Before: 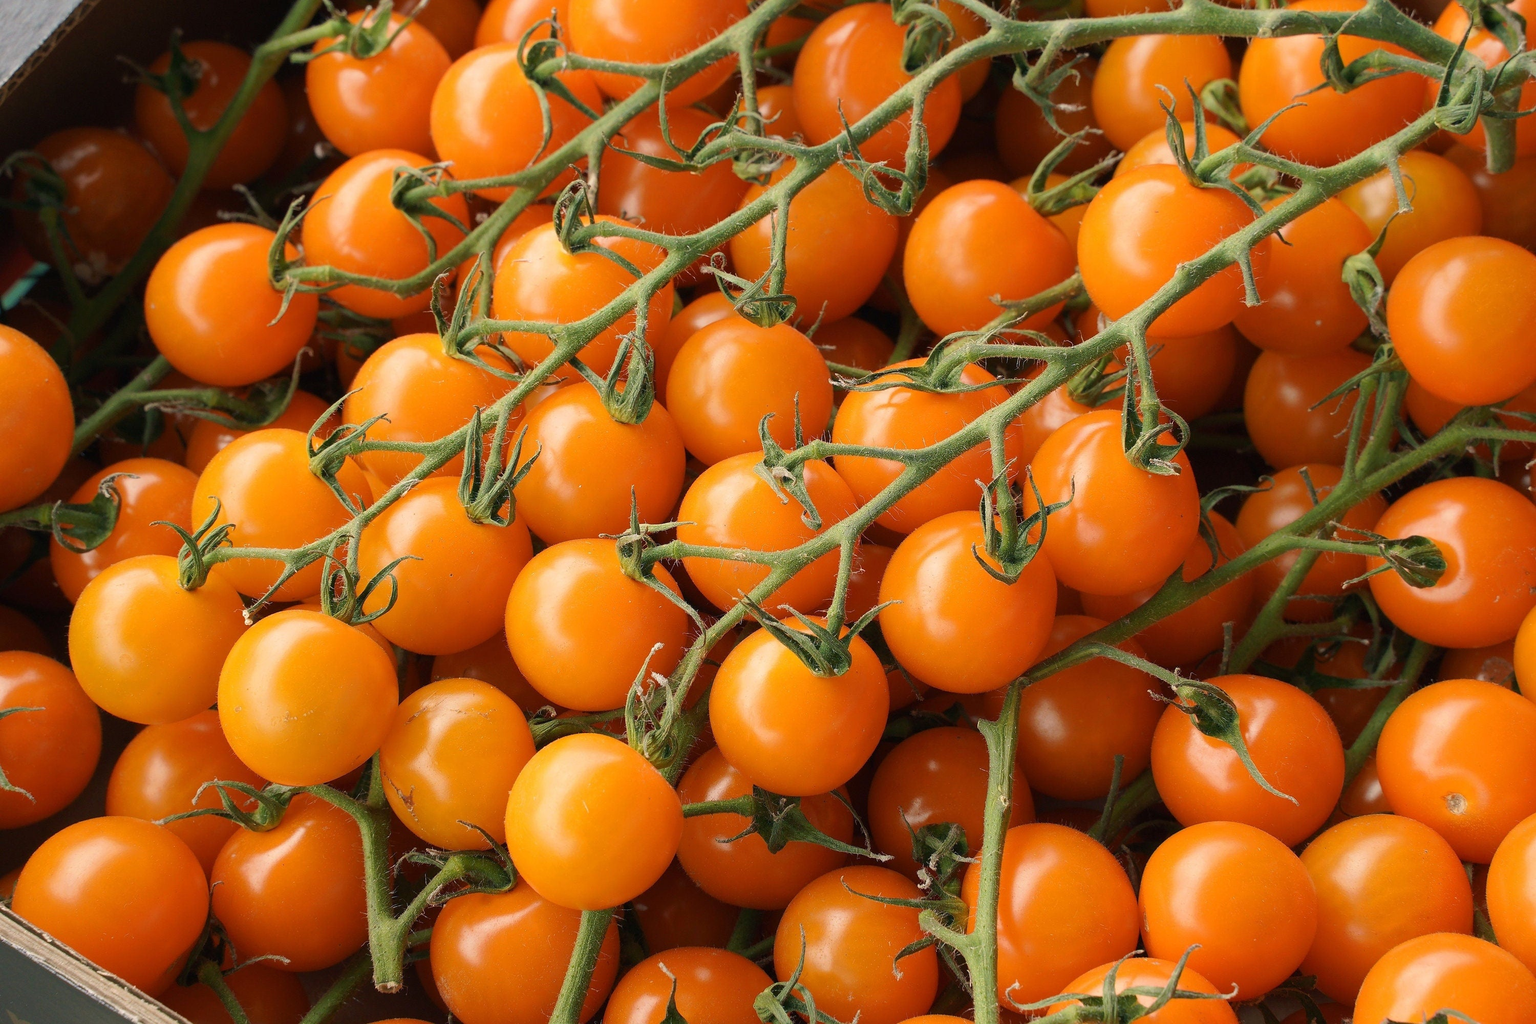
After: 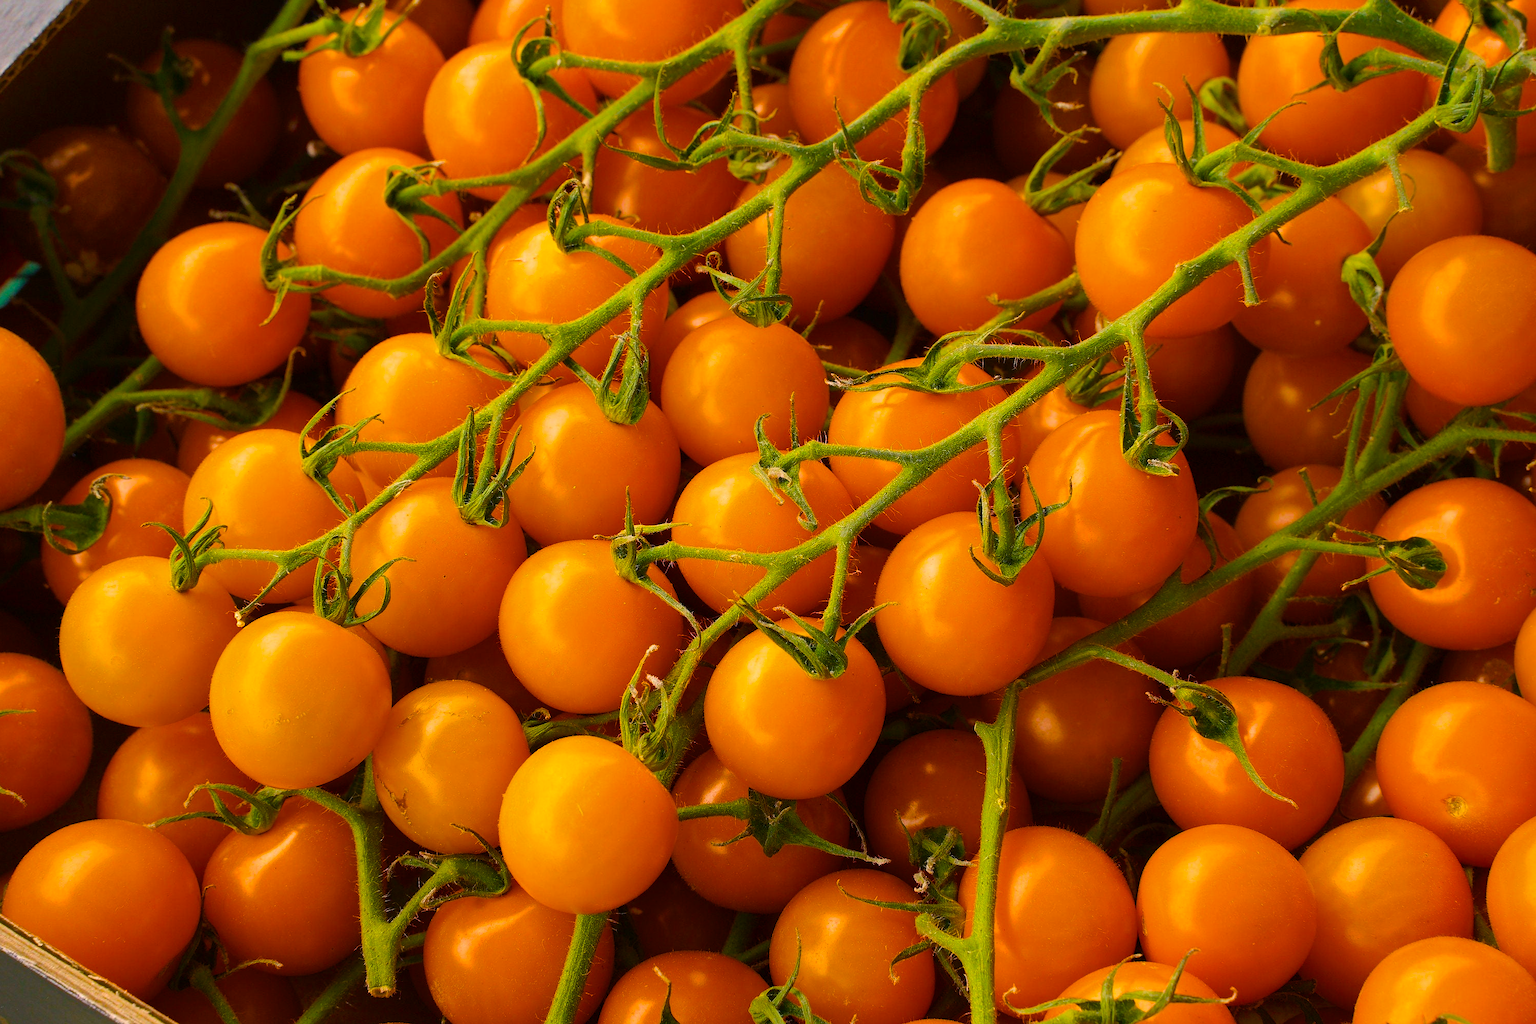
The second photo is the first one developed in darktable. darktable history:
color correction: highlights a* 2.97, highlights b* -1.48, shadows a* -0.075, shadows b* 1.86, saturation 0.982
color balance rgb: power › luminance -3.63%, power › chroma 0.543%, power › hue 39.57°, perceptual saturation grading › global saturation 65.379%, perceptual saturation grading › highlights 49.46%, perceptual saturation grading › shadows 29.837%, global vibrance 20%
crop and rotate: left 0.649%, top 0.26%, bottom 0.378%
shadows and highlights: radius 107.5, shadows 23.67, highlights -58.64, low approximation 0.01, soften with gaussian
